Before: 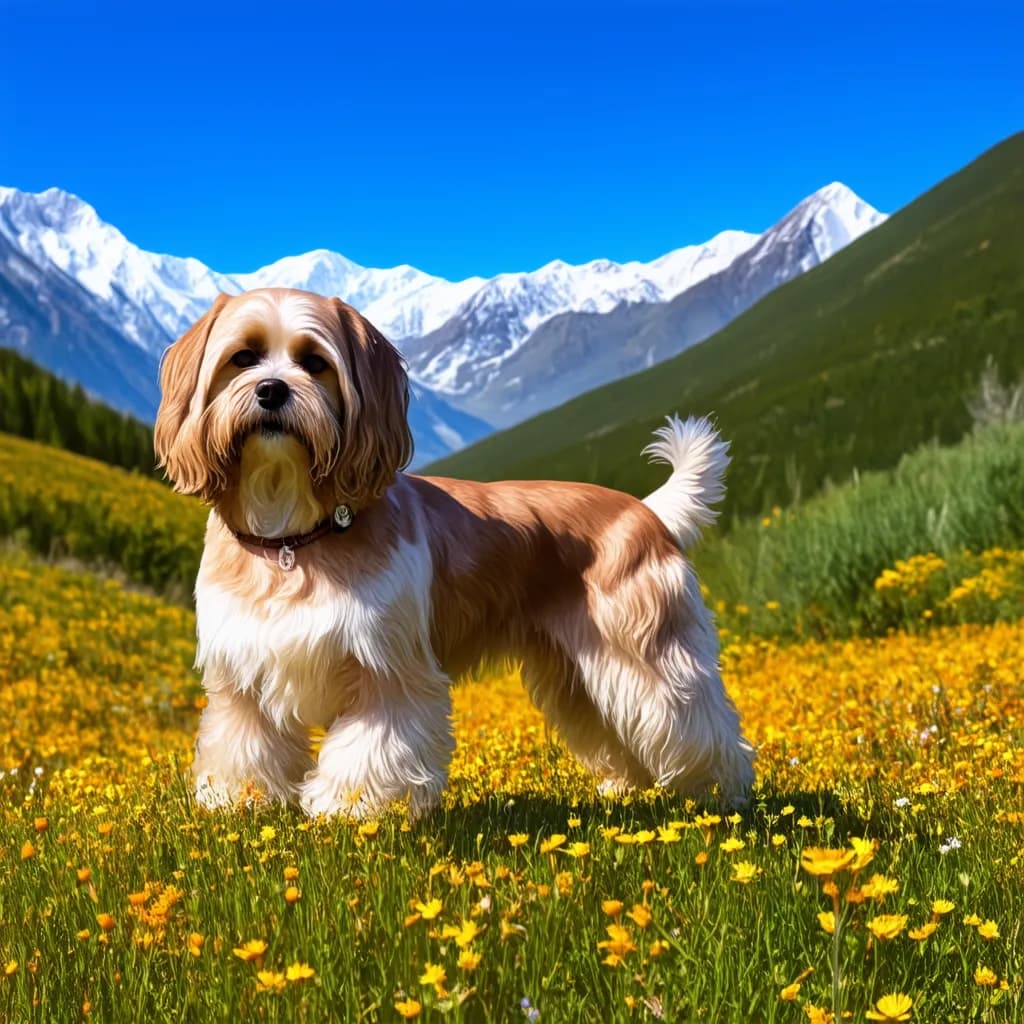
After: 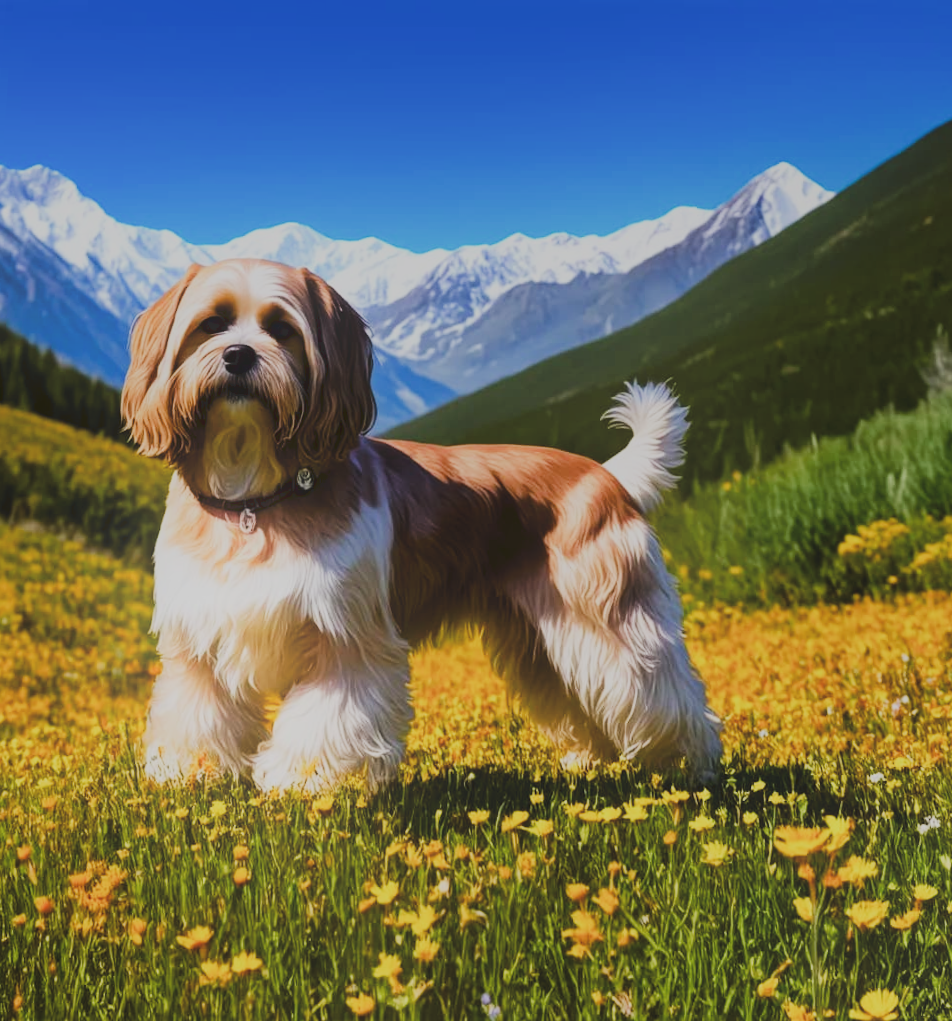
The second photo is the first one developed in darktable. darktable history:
graduated density: on, module defaults
filmic rgb: black relative exposure -7.65 EV, white relative exposure 4.56 EV, hardness 3.61
color balance rgb: perceptual saturation grading › global saturation 20%, perceptual saturation grading › highlights -25%, perceptual saturation grading › shadows 25%
tone curve: curves: ch0 [(0, 0) (0.003, 0.08) (0.011, 0.088) (0.025, 0.104) (0.044, 0.122) (0.069, 0.141) (0.1, 0.161) (0.136, 0.181) (0.177, 0.209) (0.224, 0.246) (0.277, 0.293) (0.335, 0.343) (0.399, 0.399) (0.468, 0.464) (0.543, 0.54) (0.623, 0.616) (0.709, 0.694) (0.801, 0.757) (0.898, 0.821) (1, 1)], preserve colors none
exposure: exposure -0.048 EV, compensate highlight preservation false
rotate and perspective: rotation 0.215°, lens shift (vertical) -0.139, crop left 0.069, crop right 0.939, crop top 0.002, crop bottom 0.996
bloom: on, module defaults
tone equalizer: -8 EV -0.417 EV, -7 EV -0.389 EV, -6 EV -0.333 EV, -5 EV -0.222 EV, -3 EV 0.222 EV, -2 EV 0.333 EV, -1 EV 0.389 EV, +0 EV 0.417 EV, edges refinement/feathering 500, mask exposure compensation -1.57 EV, preserve details no
